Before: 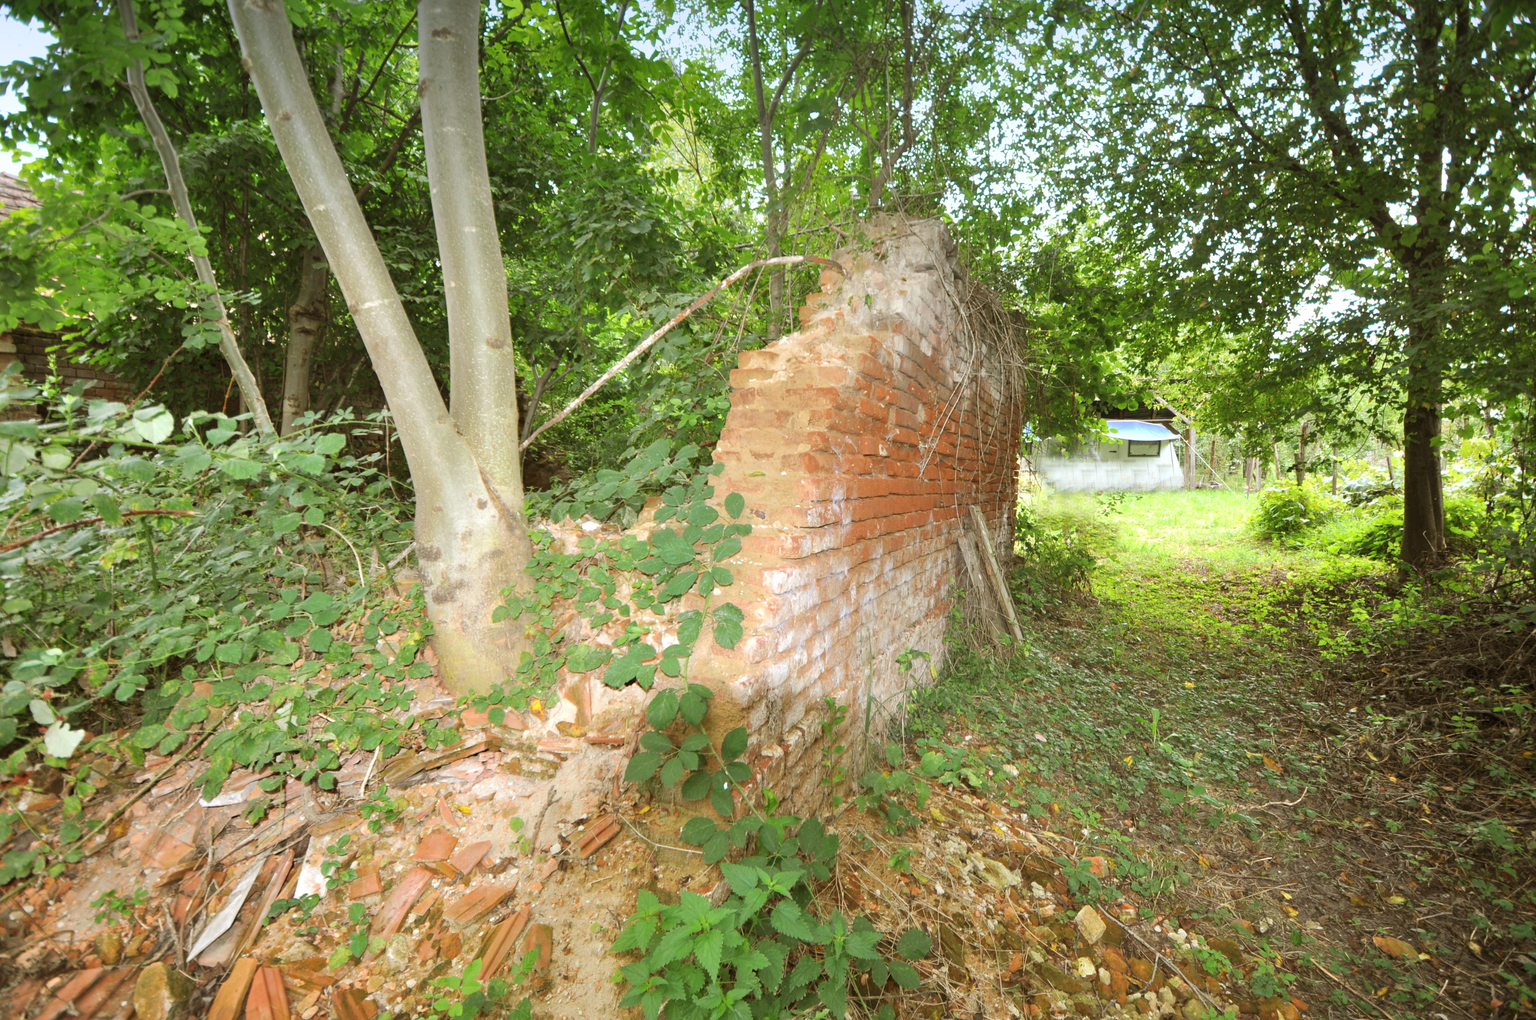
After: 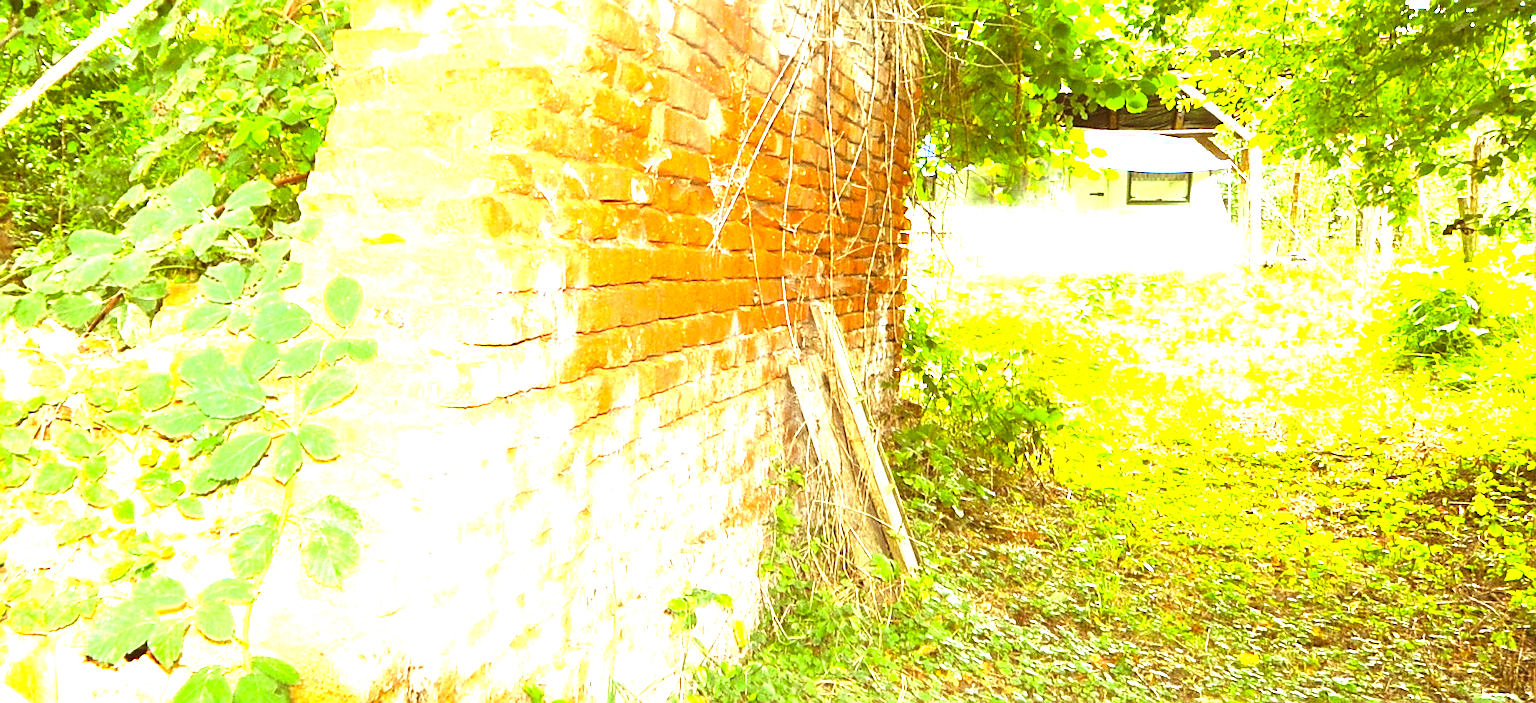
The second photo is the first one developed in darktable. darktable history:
exposure: exposure 2.003 EV, compensate highlight preservation false
rgb levels: mode RGB, independent channels, levels [[0, 0.5, 1], [0, 0.521, 1], [0, 0.536, 1]]
color balance rgb: perceptual saturation grading › global saturation 25%, global vibrance 20%
sharpen: on, module defaults
crop: left 36.607%, top 34.735%, right 13.146%, bottom 30.611%
